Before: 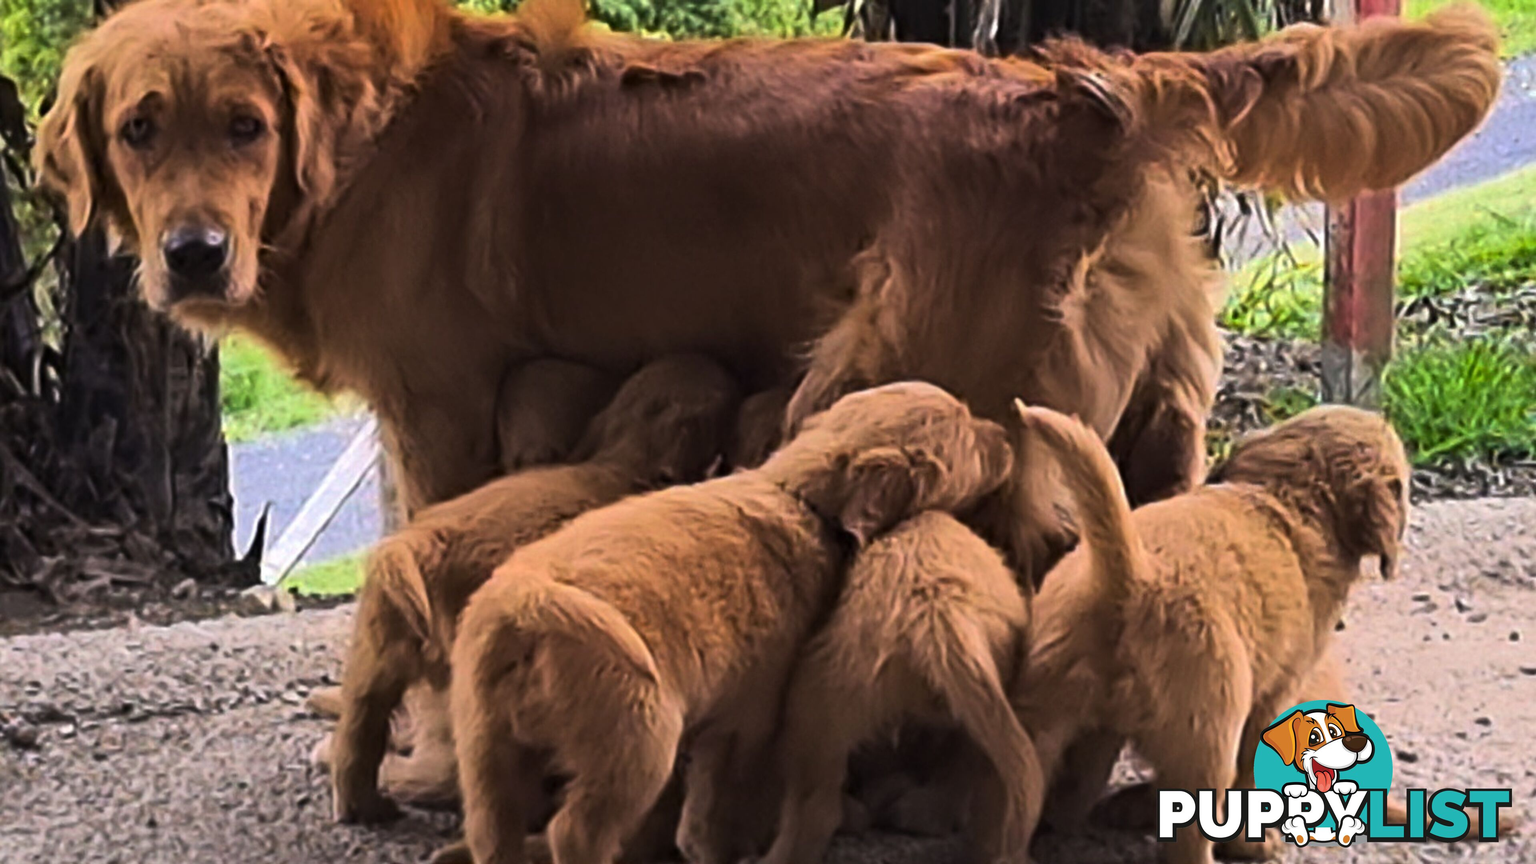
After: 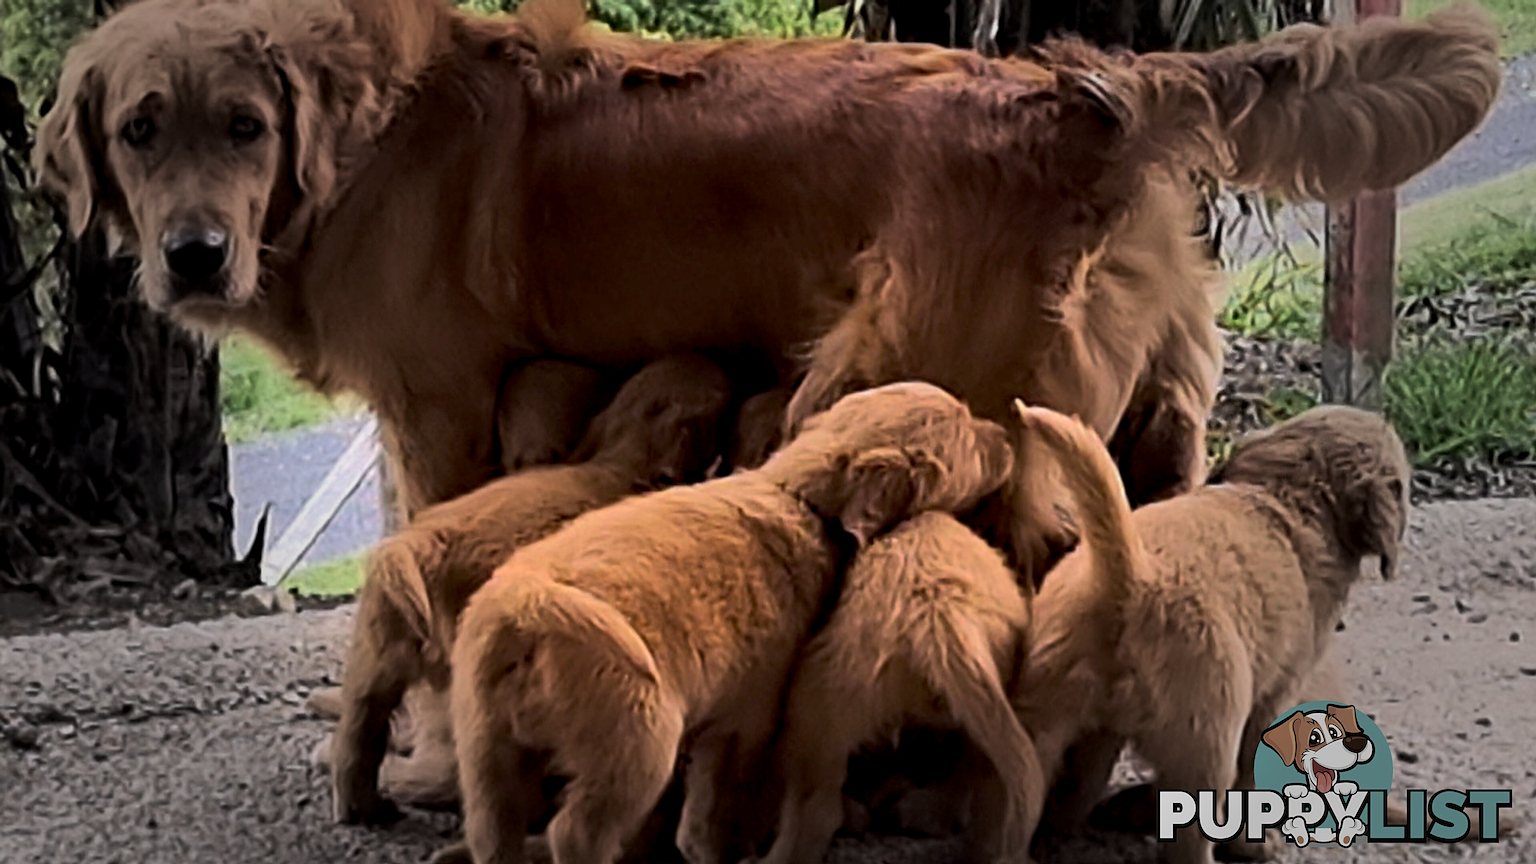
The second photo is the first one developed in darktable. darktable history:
sharpen: on, module defaults
vignetting: fall-off start 40%, fall-off radius 40%
exposure: black level correction 0.009, exposure 0.014 EV, compensate highlight preservation false
